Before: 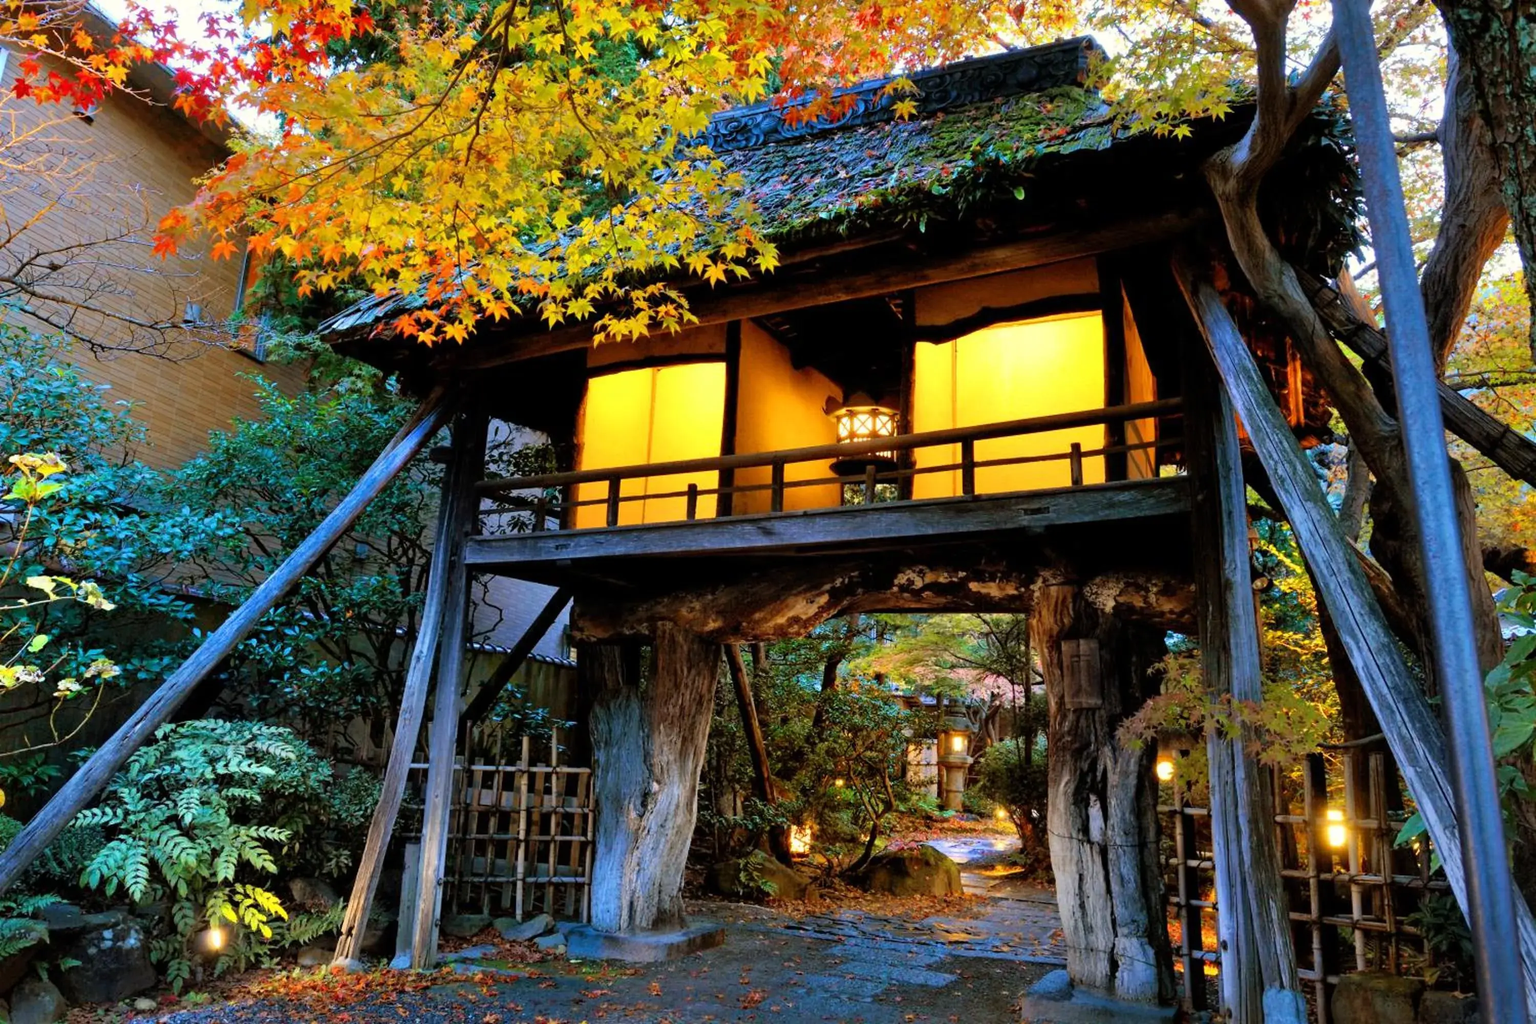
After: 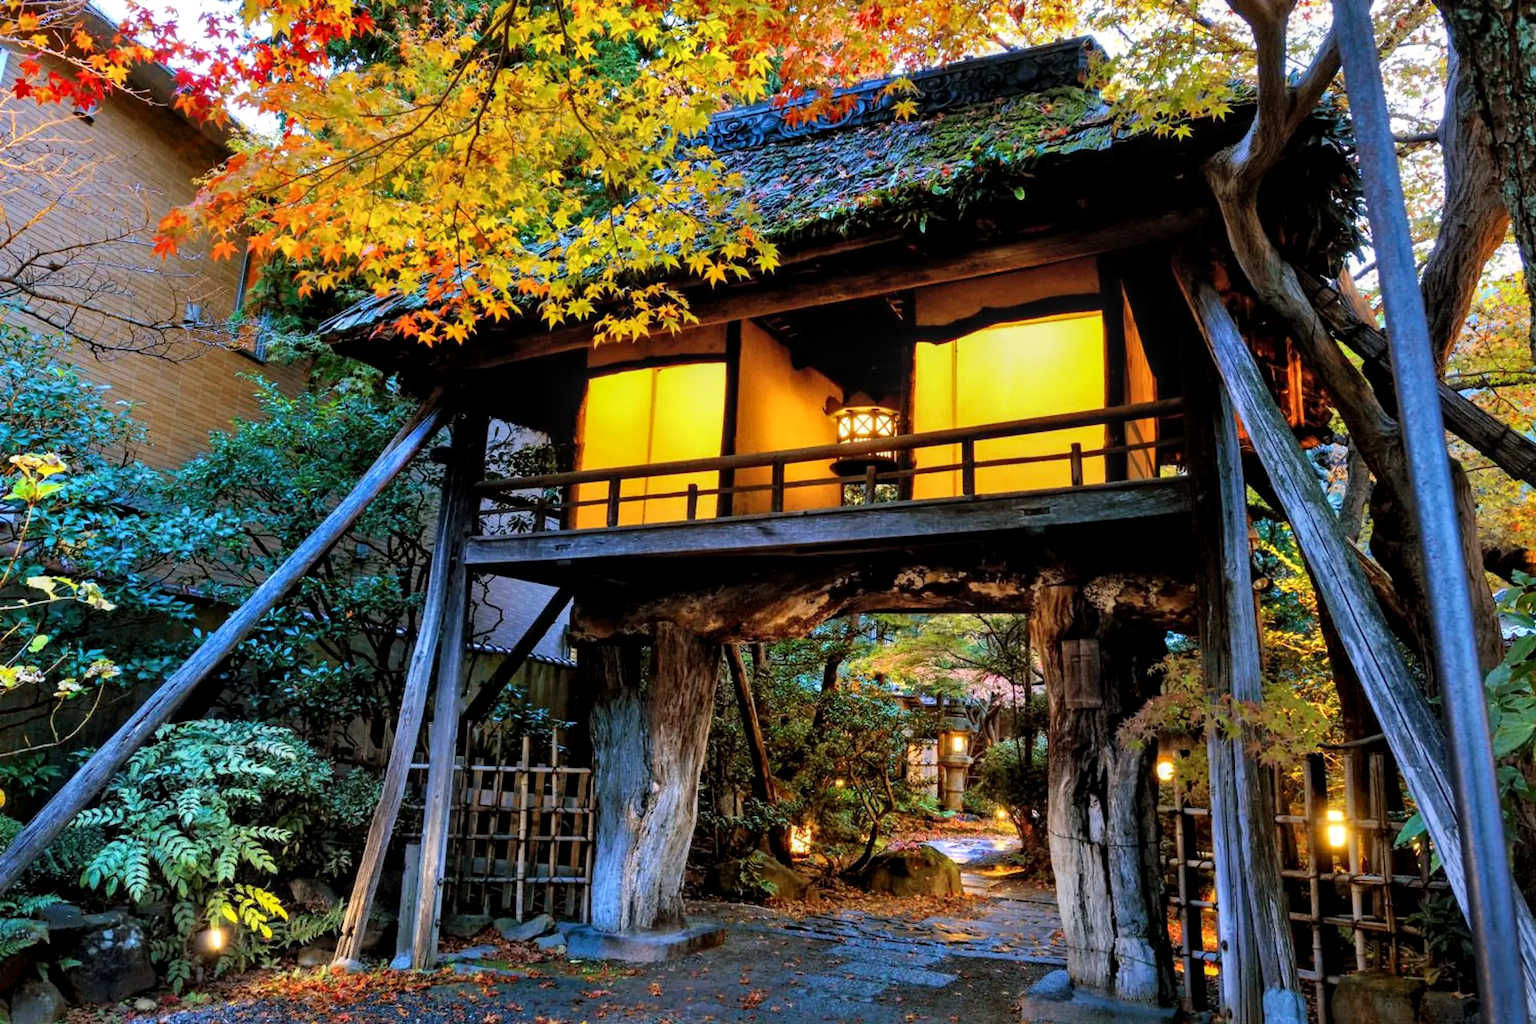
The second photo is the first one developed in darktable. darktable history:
white balance: red 1.009, blue 1.027
local contrast: detail 130%
